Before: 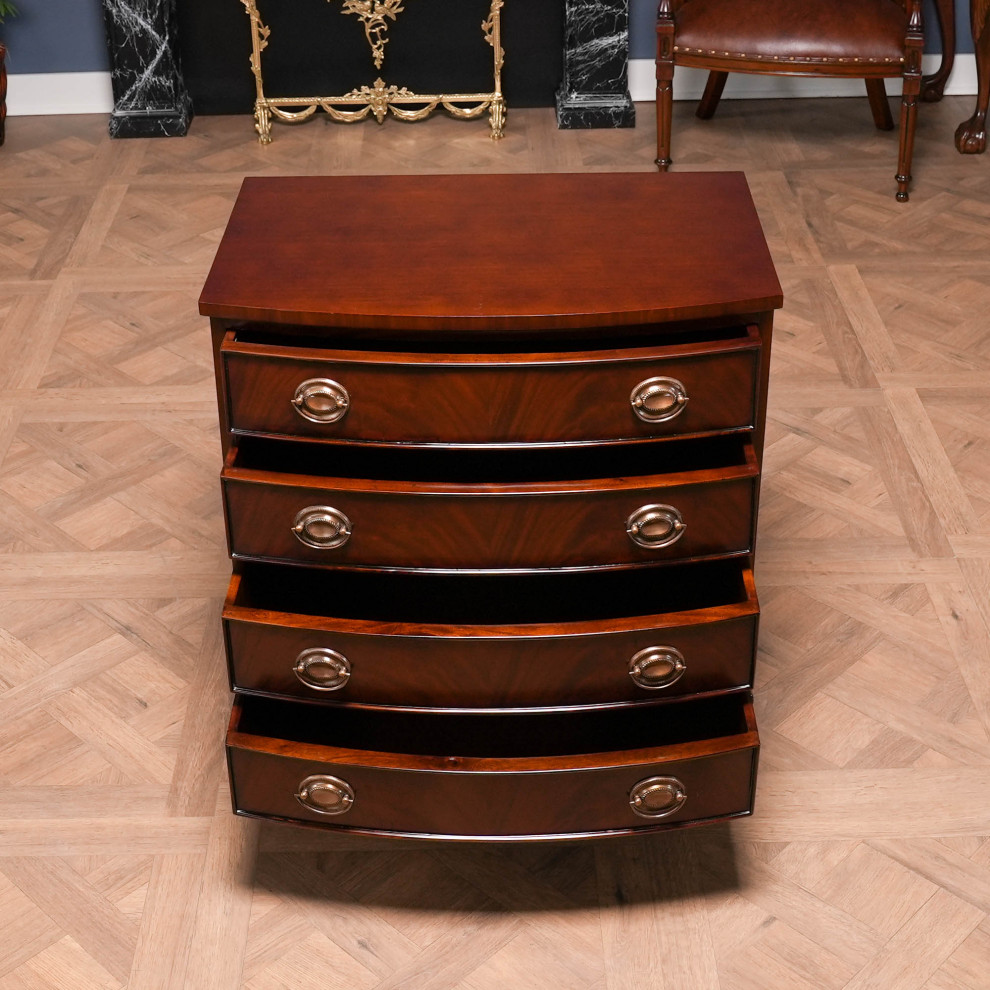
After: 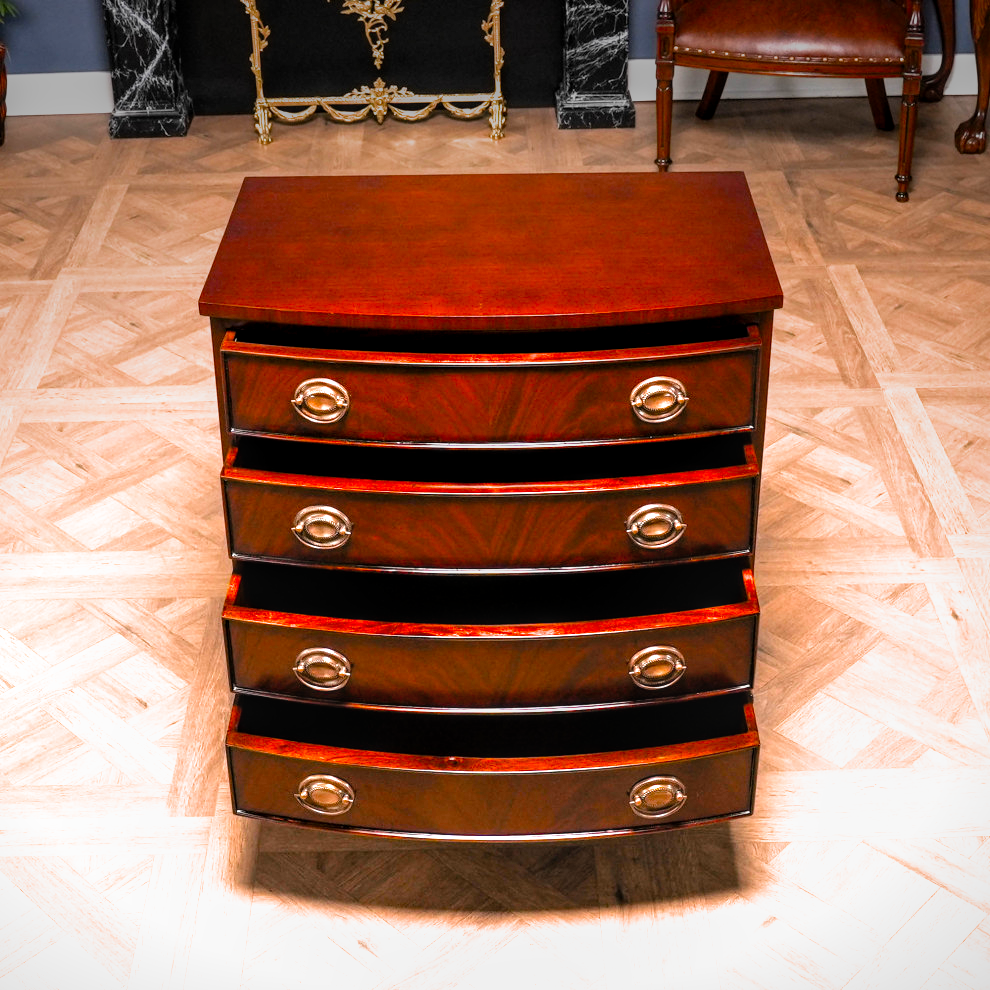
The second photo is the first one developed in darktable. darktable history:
exposure: black level correction 0, exposure 1.2 EV, compensate exposure bias true, compensate highlight preservation false
filmic rgb: black relative exposure -12 EV, white relative exposure 2.8 EV, threshold 3 EV, target black luminance 0%, hardness 8.06, latitude 70.41%, contrast 1.14, highlights saturation mix 10%, shadows ↔ highlights balance -0.388%, color science v4 (2020), iterations of high-quality reconstruction 10, contrast in shadows soft, contrast in highlights soft, enable highlight reconstruction true
local contrast: detail 130%
vignetting: fall-off start 97.52%, fall-off radius 100%, brightness -0.574, saturation 0, center (-0.027, 0.404), width/height ratio 1.368, unbound false
